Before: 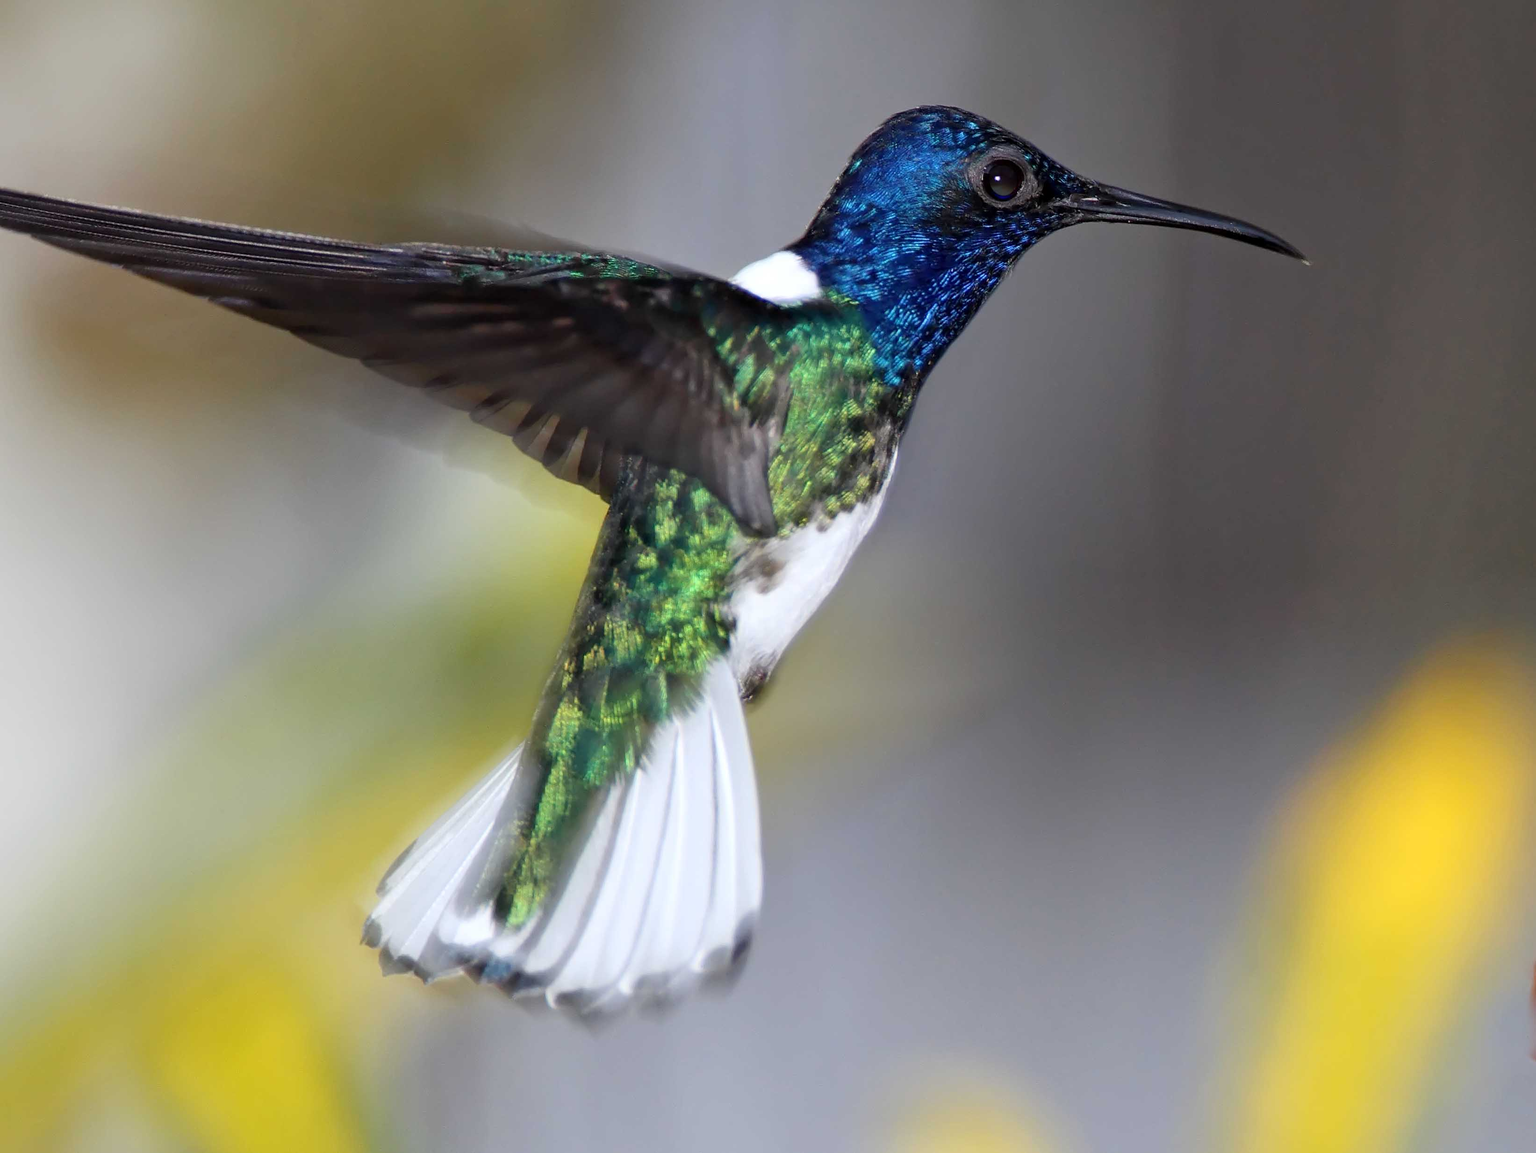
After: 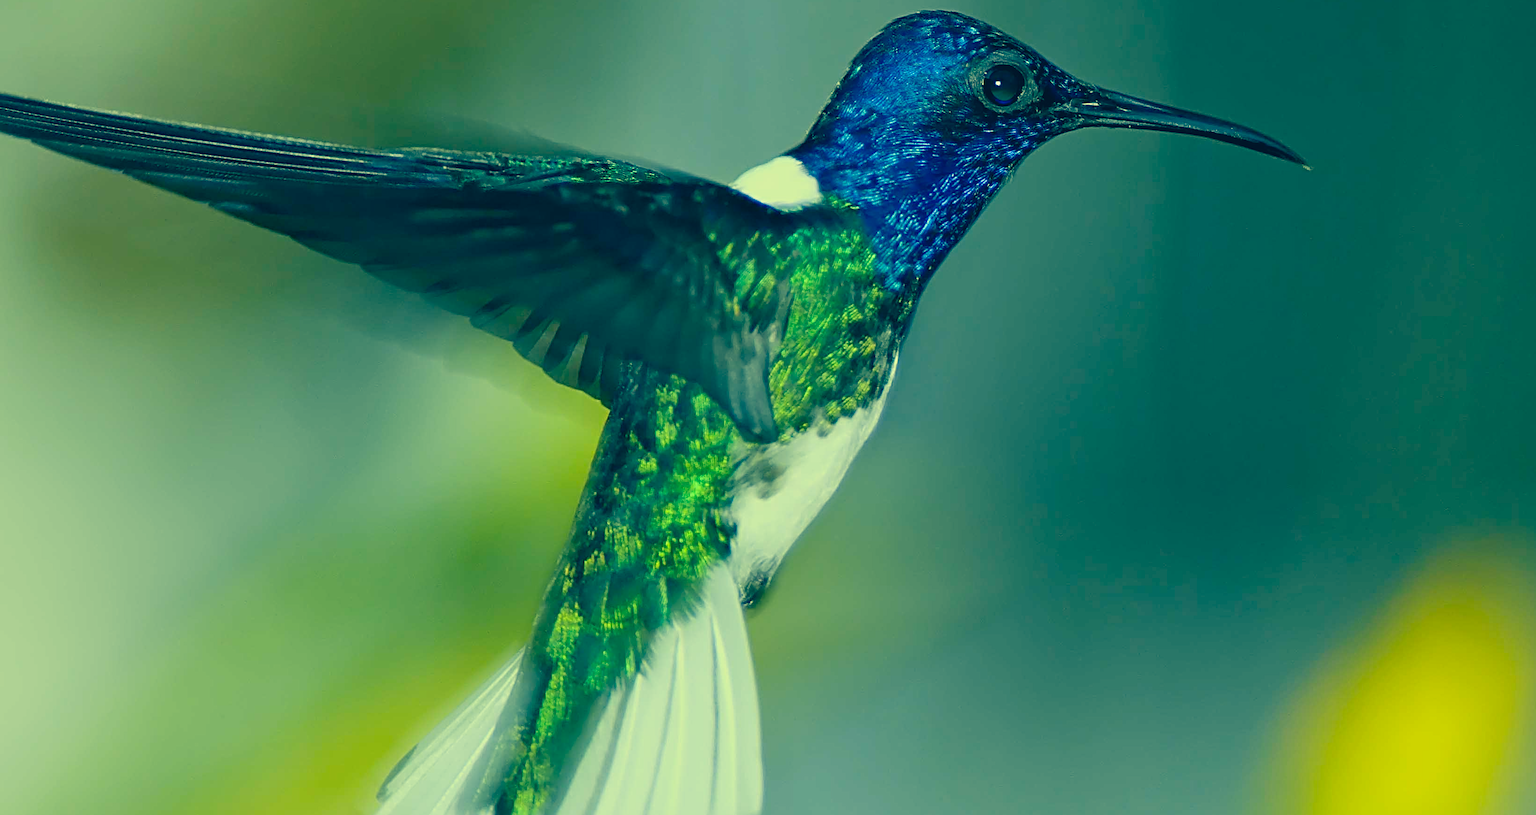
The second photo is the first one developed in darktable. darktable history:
crop and rotate: top 8.293%, bottom 20.996%
sharpen: radius 4.883
color balance rgb: perceptual saturation grading › global saturation -0.31%, global vibrance -8%, contrast -13%, saturation formula JzAzBz (2021)
color correction: highlights a* -15.58, highlights b* 40, shadows a* -40, shadows b* -26.18
